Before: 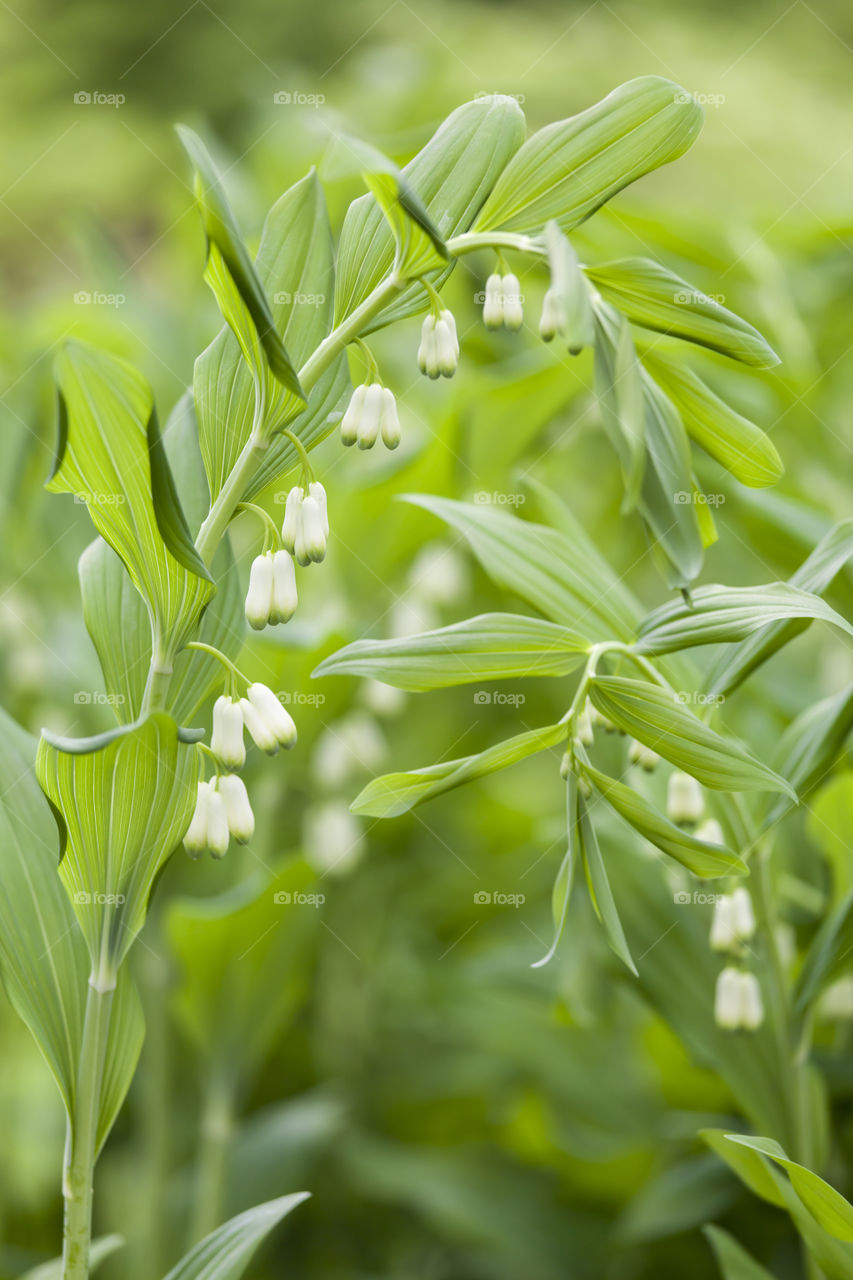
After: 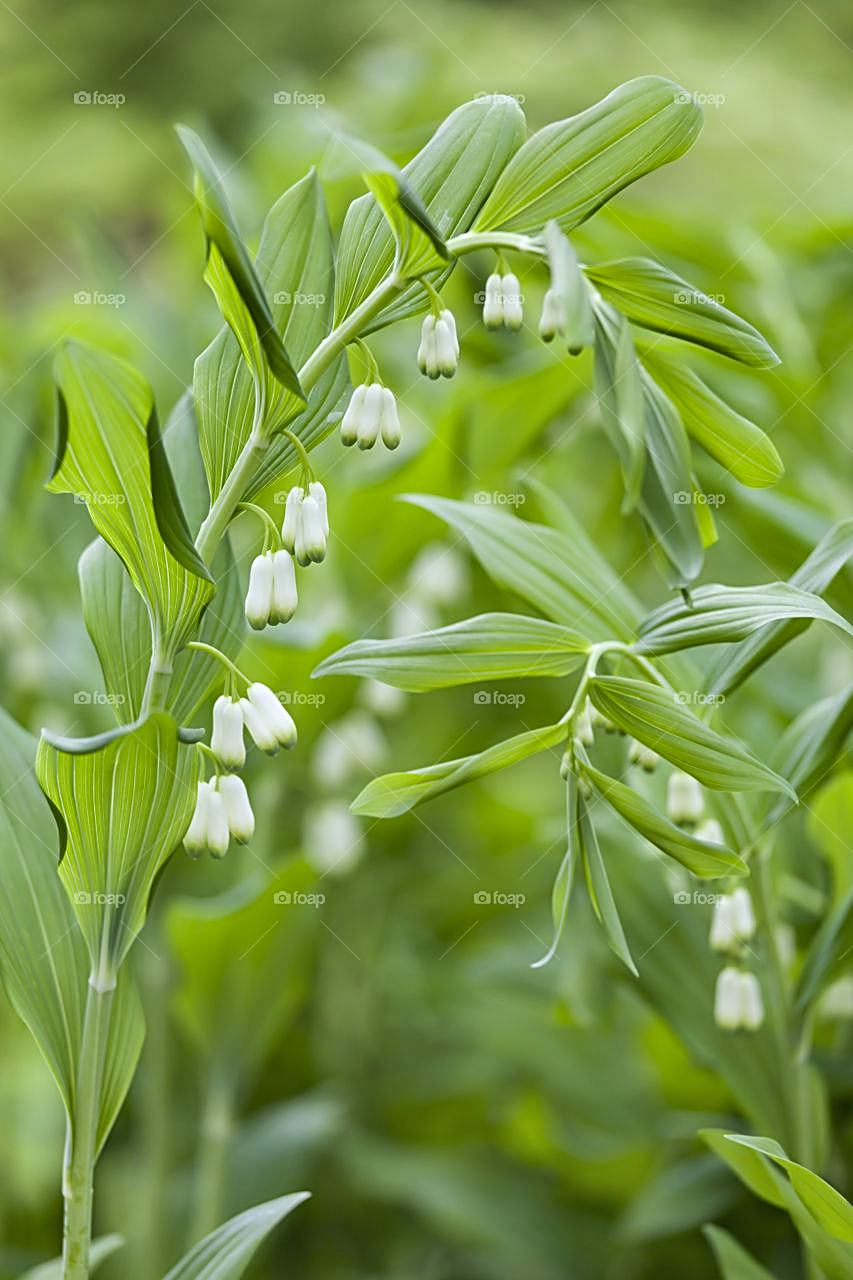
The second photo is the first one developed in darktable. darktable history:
shadows and highlights: shadows 60, soften with gaussian
sharpen: radius 2.543, amount 0.636
white balance: red 0.967, blue 1.049
